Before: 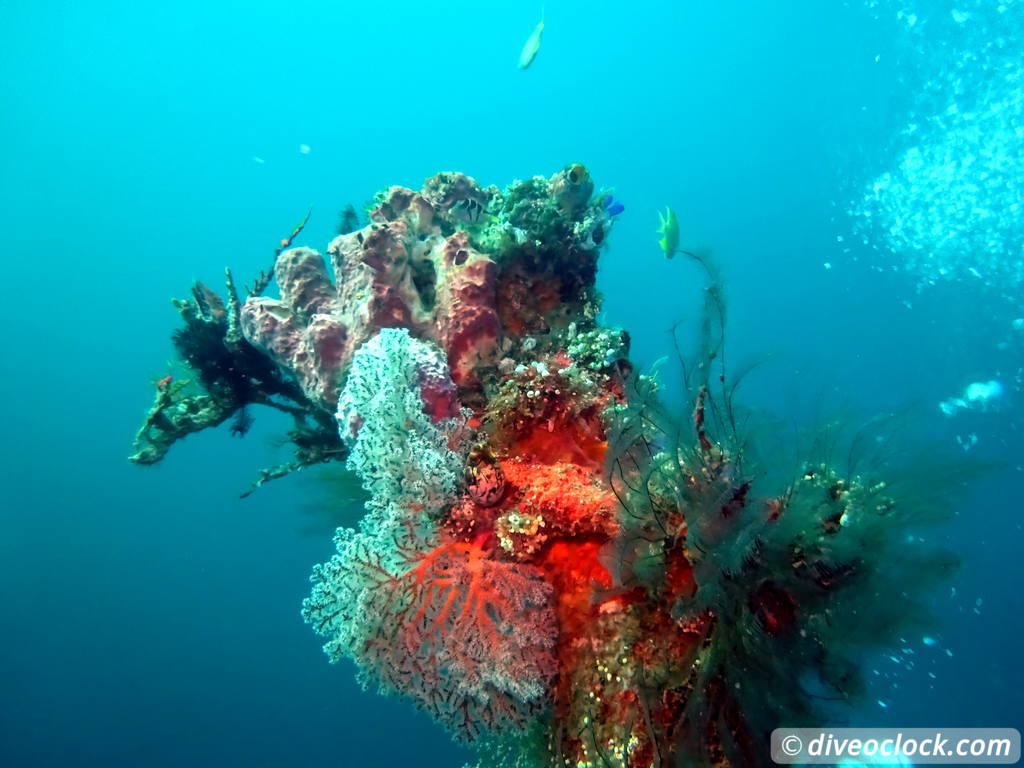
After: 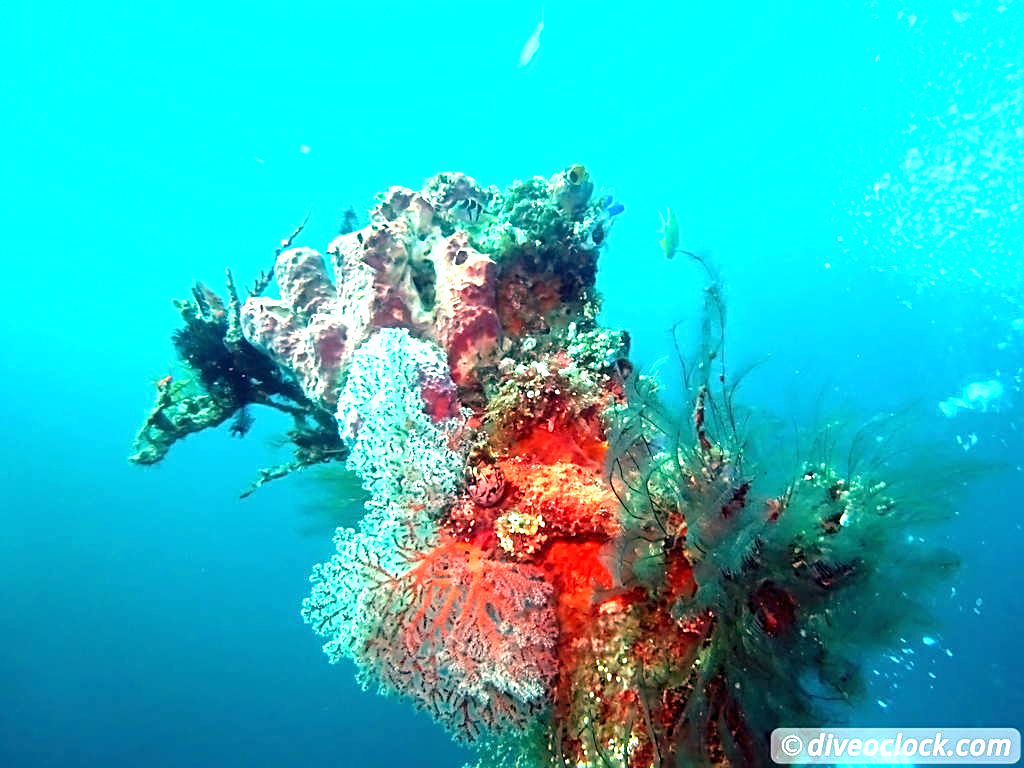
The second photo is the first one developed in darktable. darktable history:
sharpen: on, module defaults
exposure: black level correction 0, exposure 1.285 EV, compensate highlight preservation false
